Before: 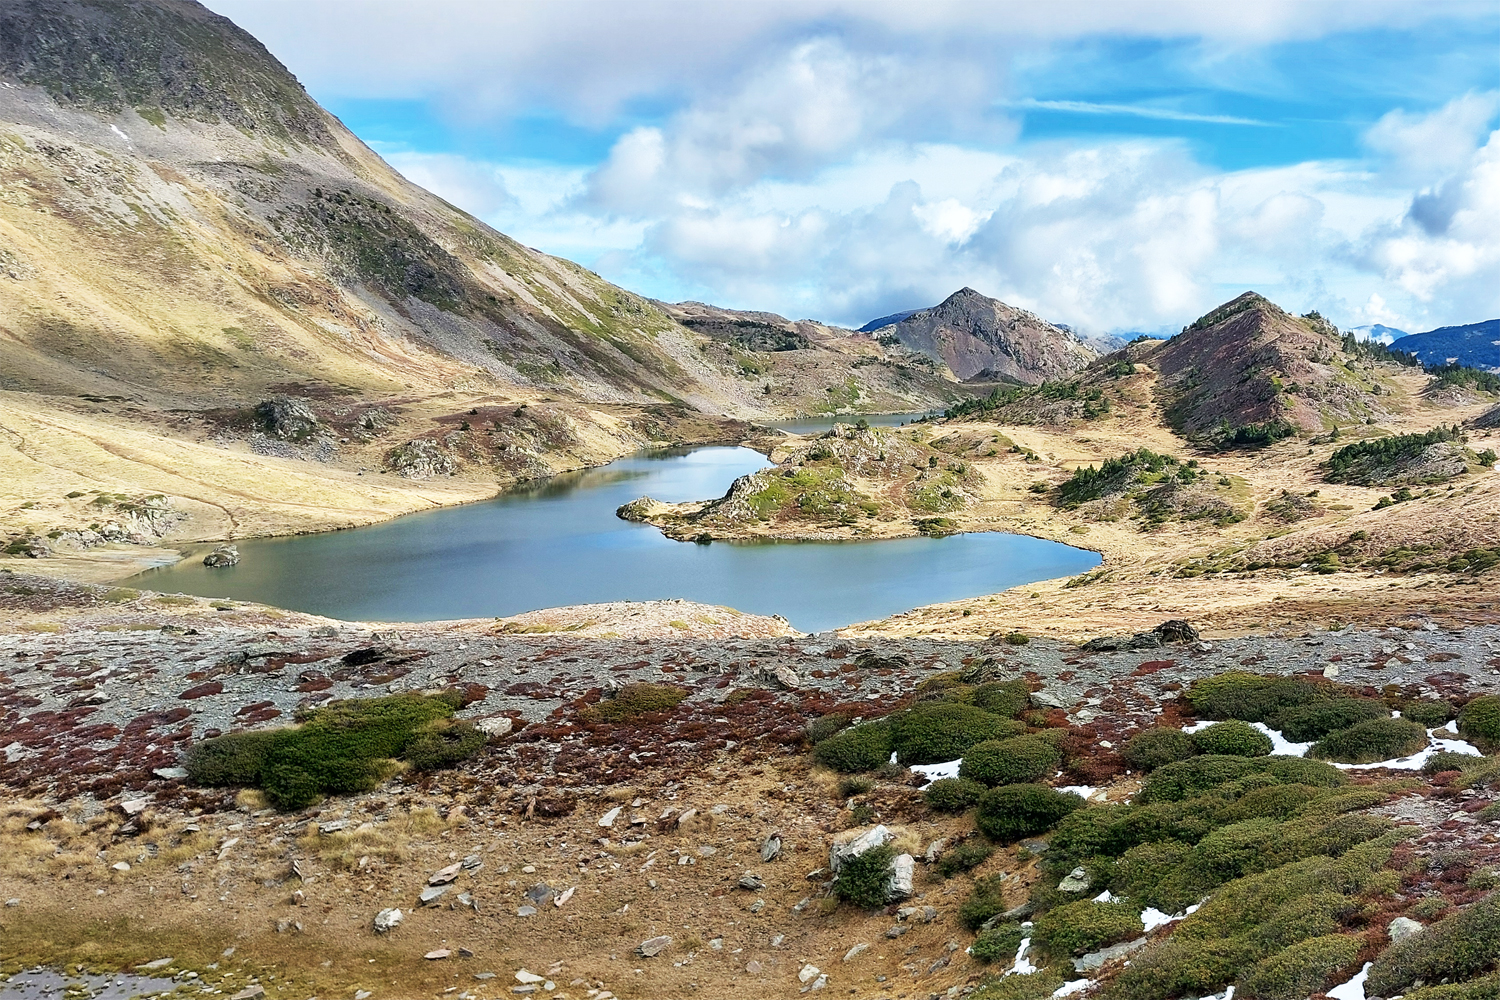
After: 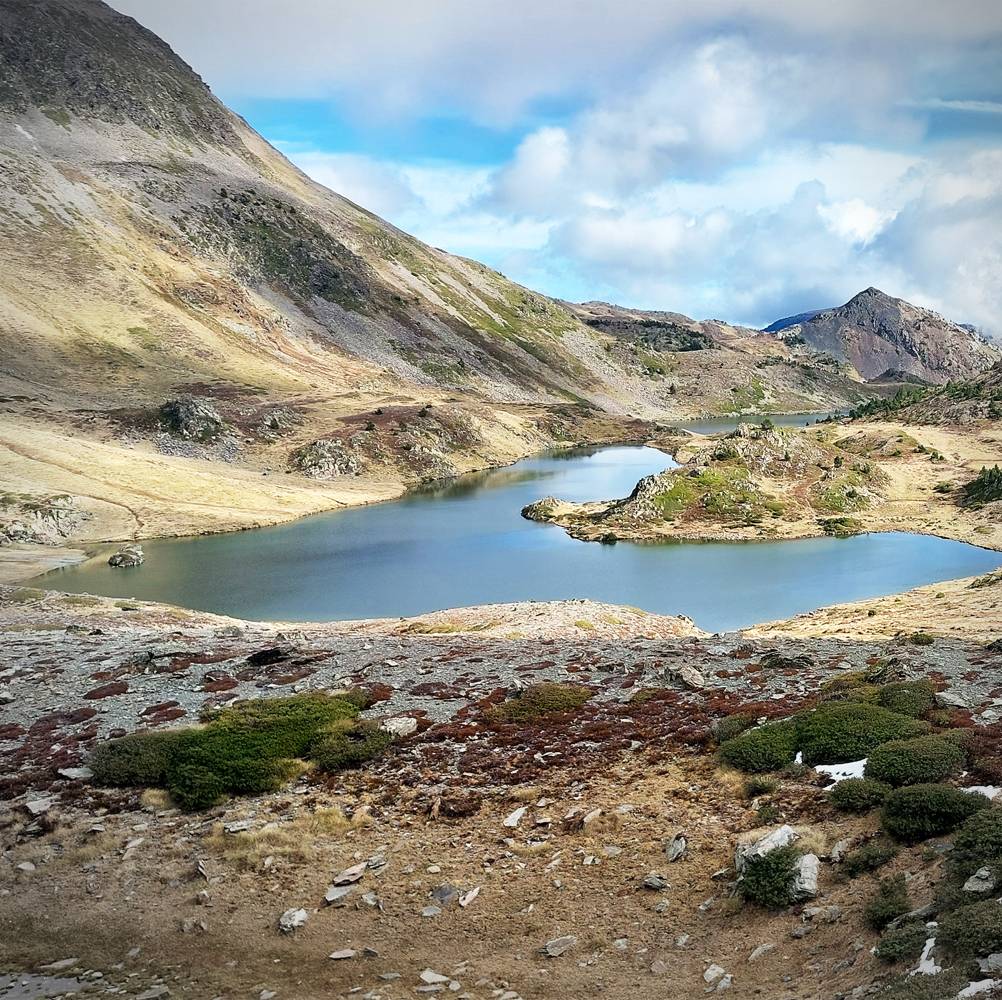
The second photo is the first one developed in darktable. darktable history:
crop and rotate: left 6.462%, right 26.717%
vignetting: center (0.036, -0.089), automatic ratio true, unbound false
